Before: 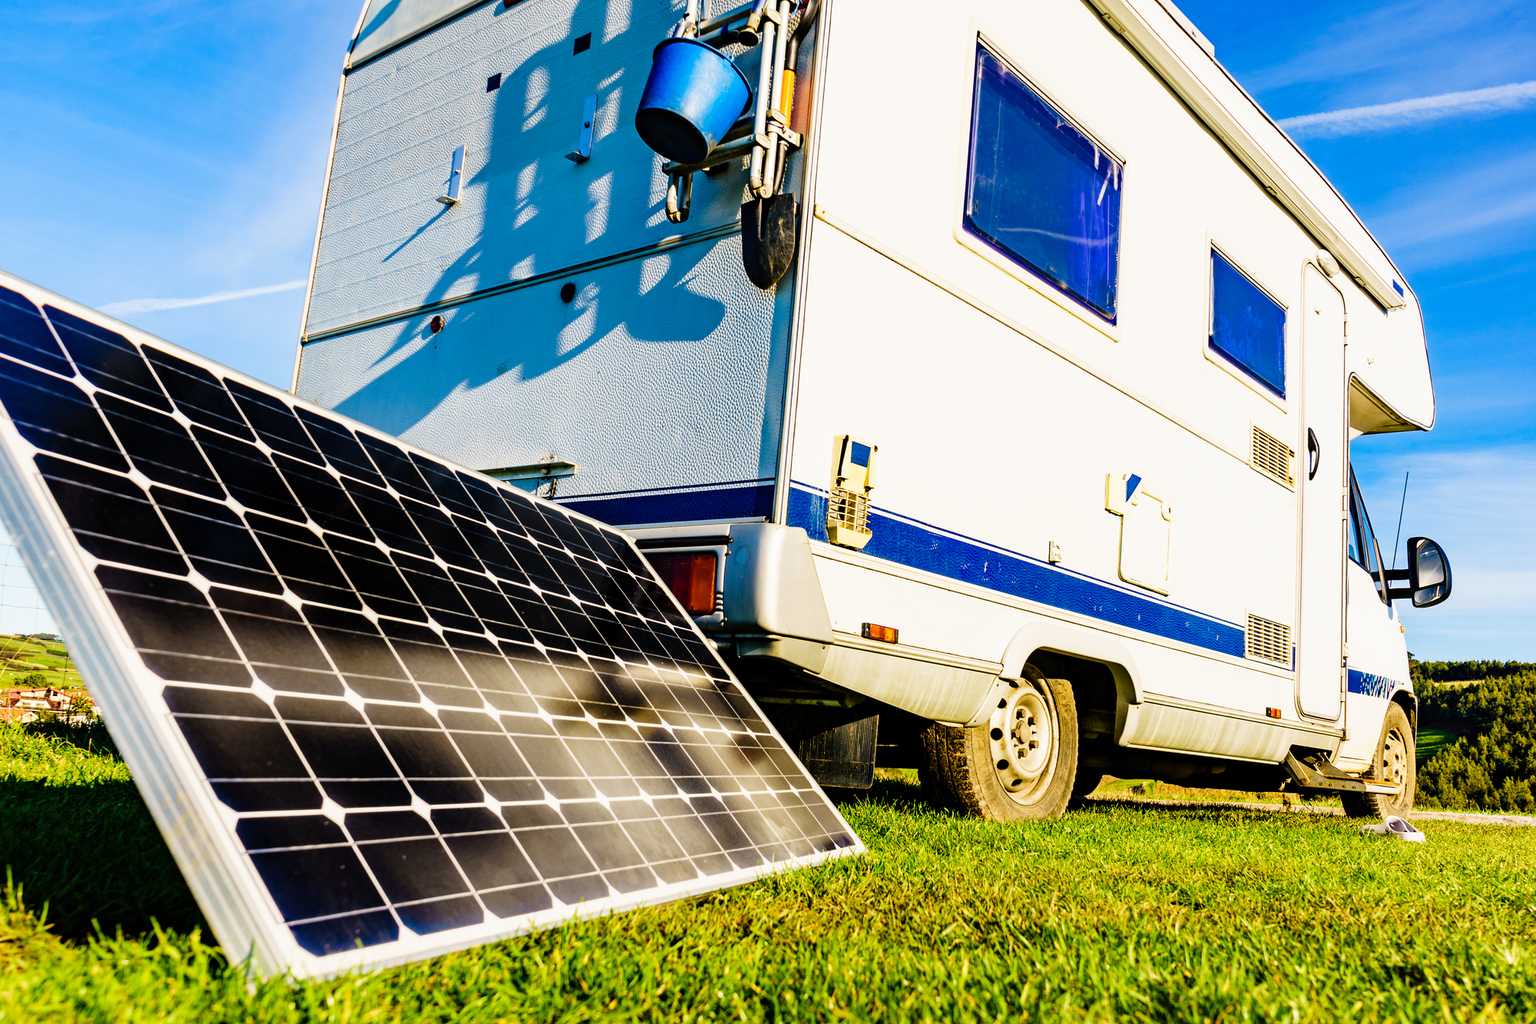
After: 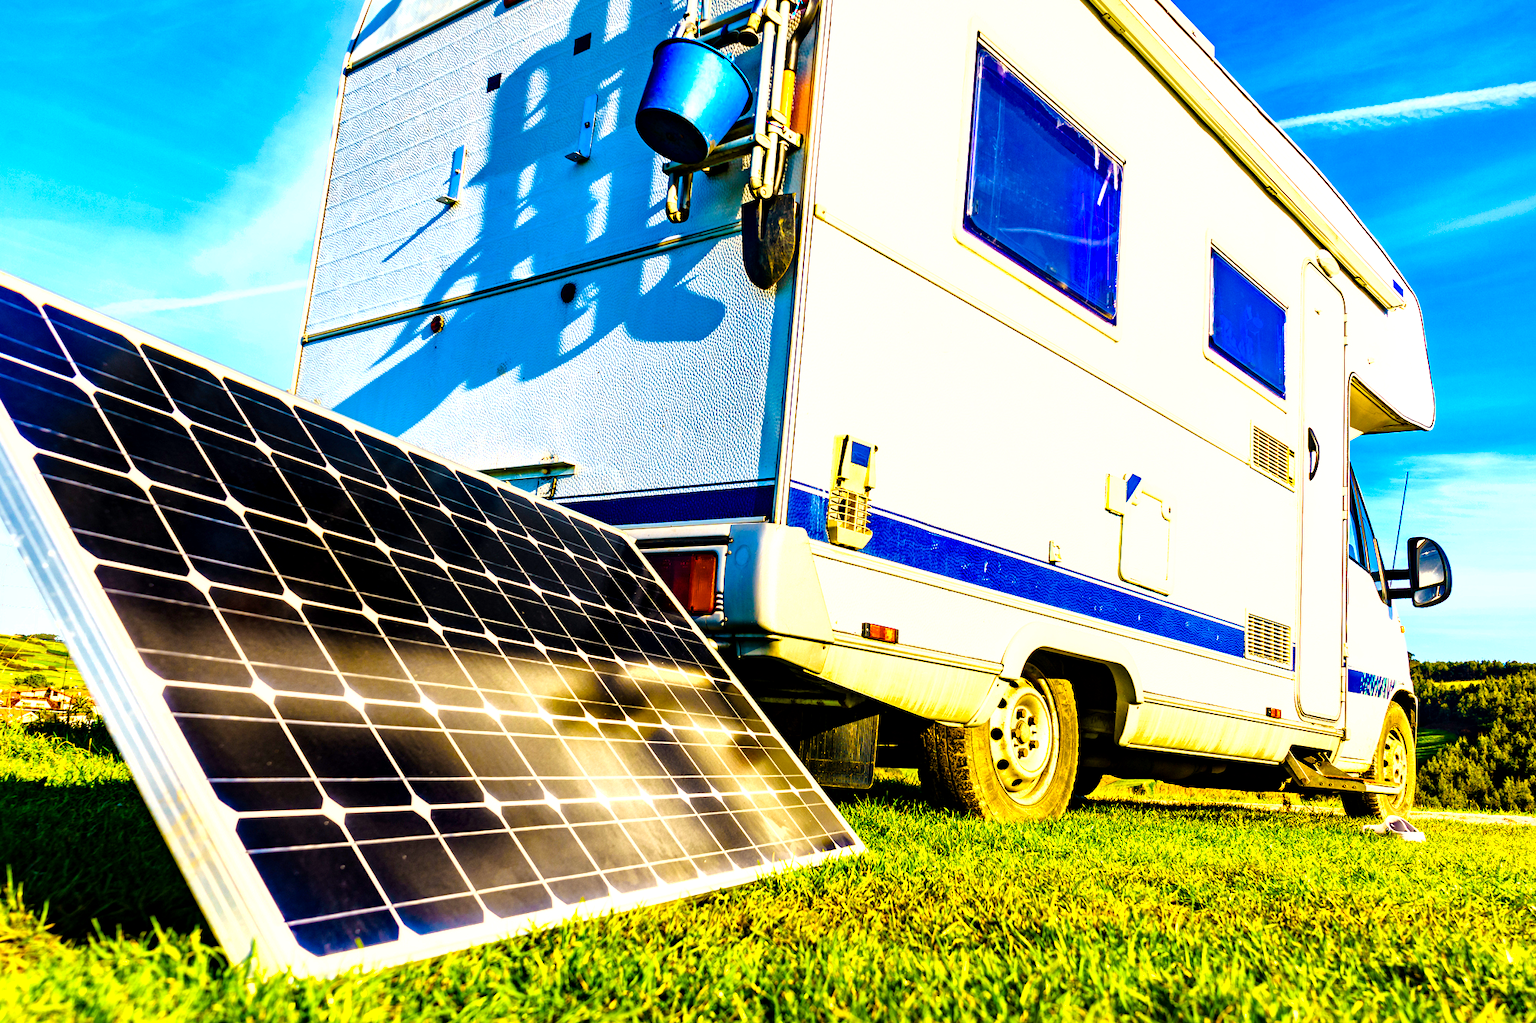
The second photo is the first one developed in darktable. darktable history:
shadows and highlights: shadows 29.32, highlights -29.32, low approximation 0.01, soften with gaussian
local contrast: mode bilateral grid, contrast 20, coarseness 50, detail 148%, midtone range 0.2
color balance rgb: linear chroma grading › global chroma 20%, perceptual saturation grading › global saturation 25%, perceptual brilliance grading › global brilliance 20%, global vibrance 20%
